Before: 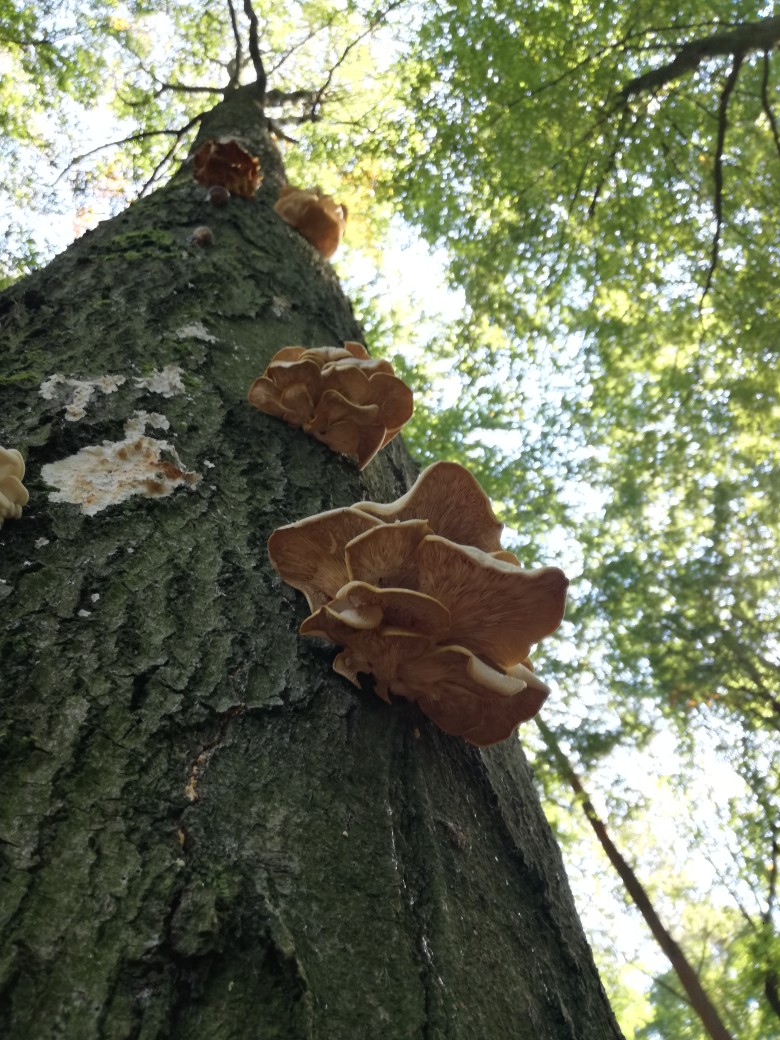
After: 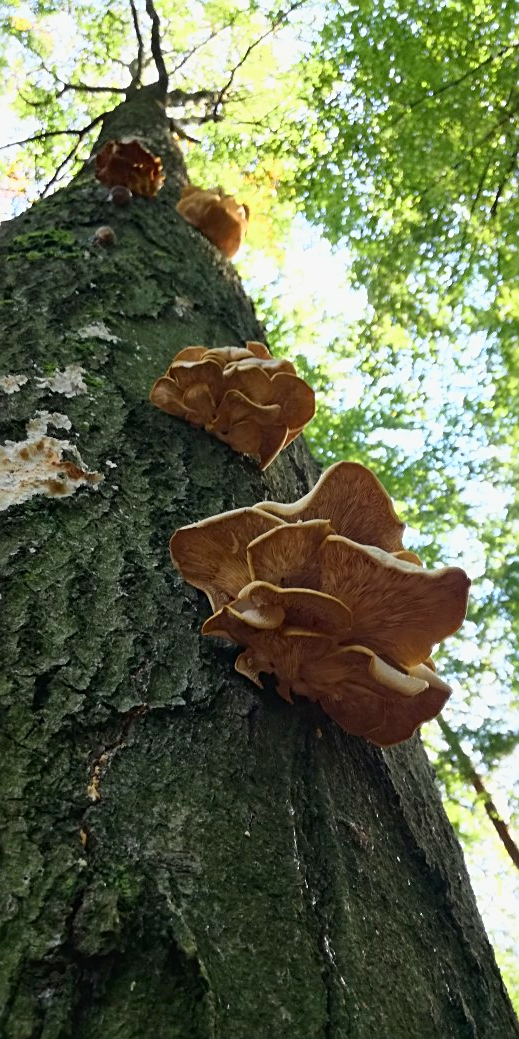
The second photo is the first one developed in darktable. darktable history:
tone curve: curves: ch0 [(0, 0) (0.091, 0.077) (0.517, 0.574) (0.745, 0.82) (0.844, 0.908) (0.909, 0.942) (1, 0.973)]; ch1 [(0, 0) (0.437, 0.404) (0.5, 0.5) (0.534, 0.546) (0.58, 0.603) (0.616, 0.649) (1, 1)]; ch2 [(0, 0) (0.442, 0.415) (0.5, 0.5) (0.535, 0.547) (0.585, 0.62) (1, 1)], color space Lab, independent channels, preserve colors none
sharpen: on, module defaults
crop and rotate: left 12.673%, right 20.66%
